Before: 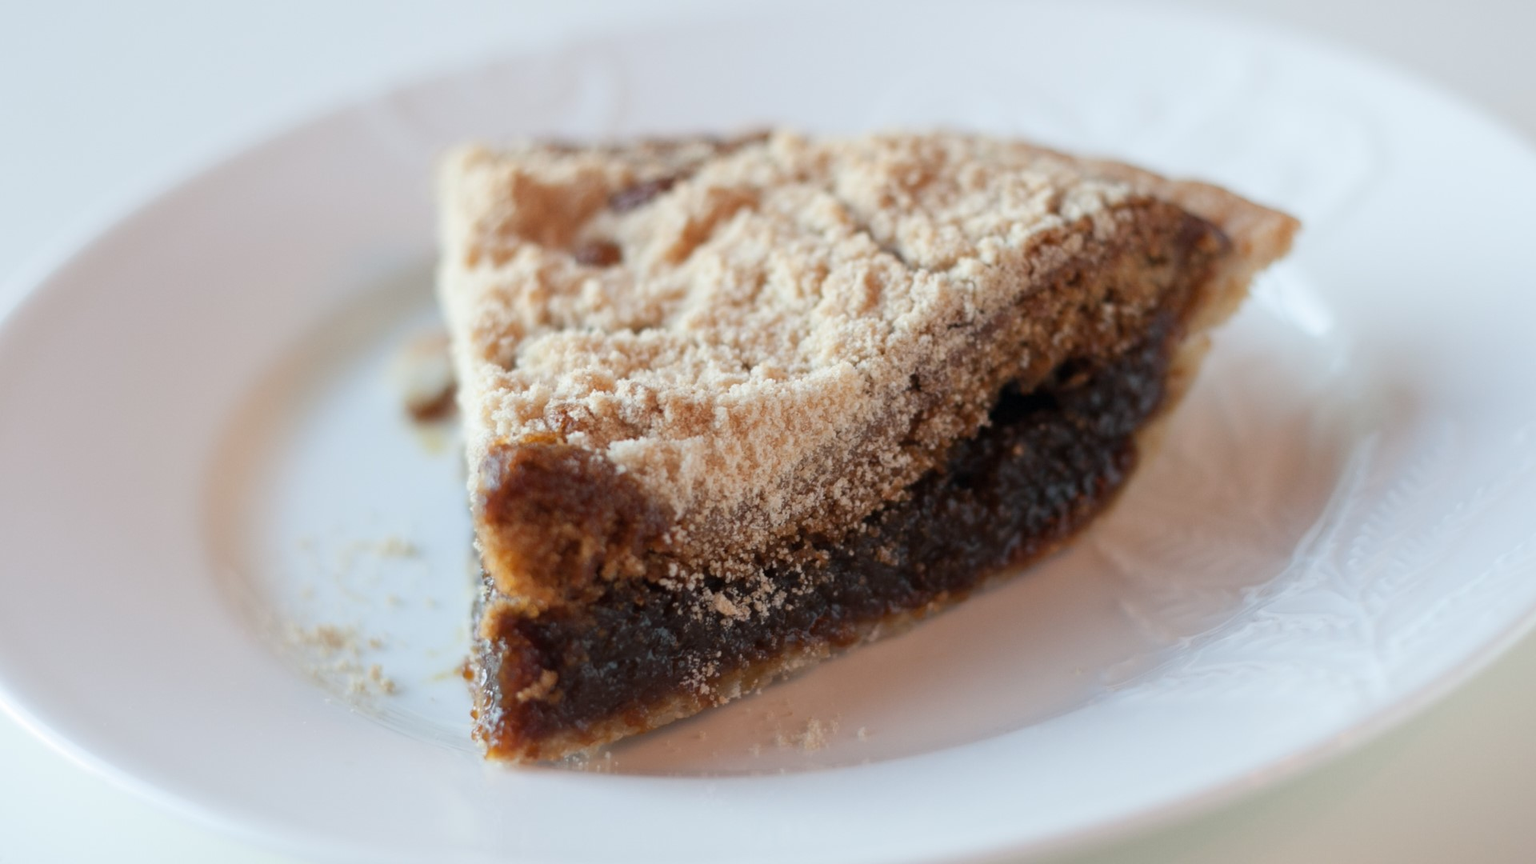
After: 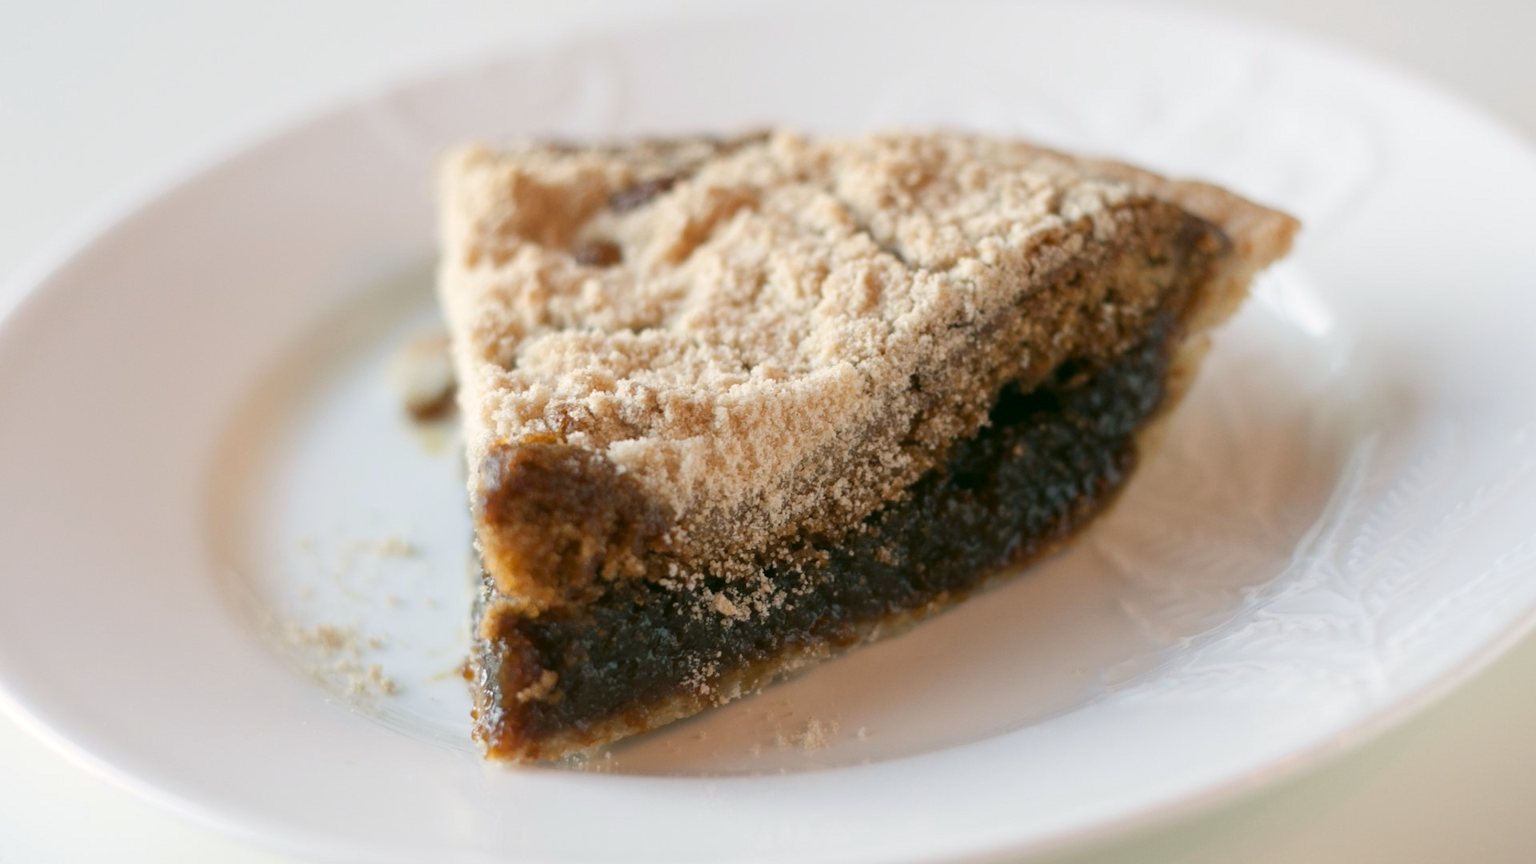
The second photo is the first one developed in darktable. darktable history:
exposure: black level correction -0.001, exposure 0.08 EV, compensate highlight preservation false
color correction: highlights a* 4.02, highlights b* 4.98, shadows a* -7.55, shadows b* 4.98
